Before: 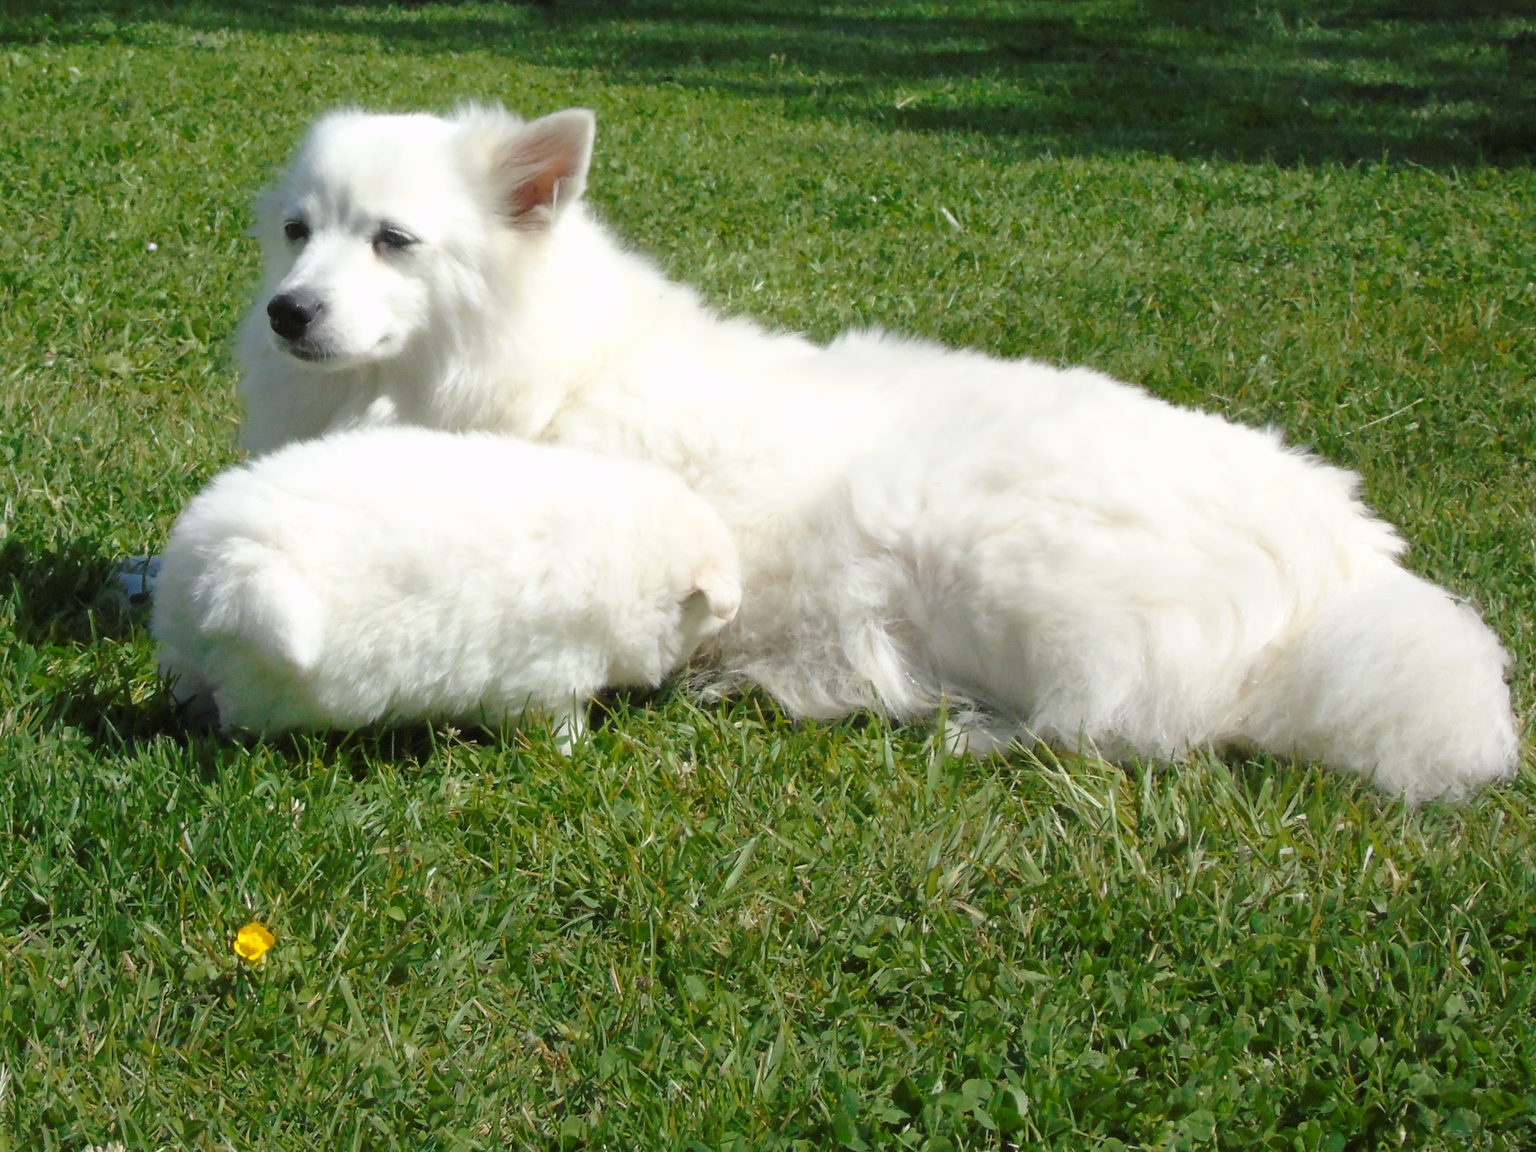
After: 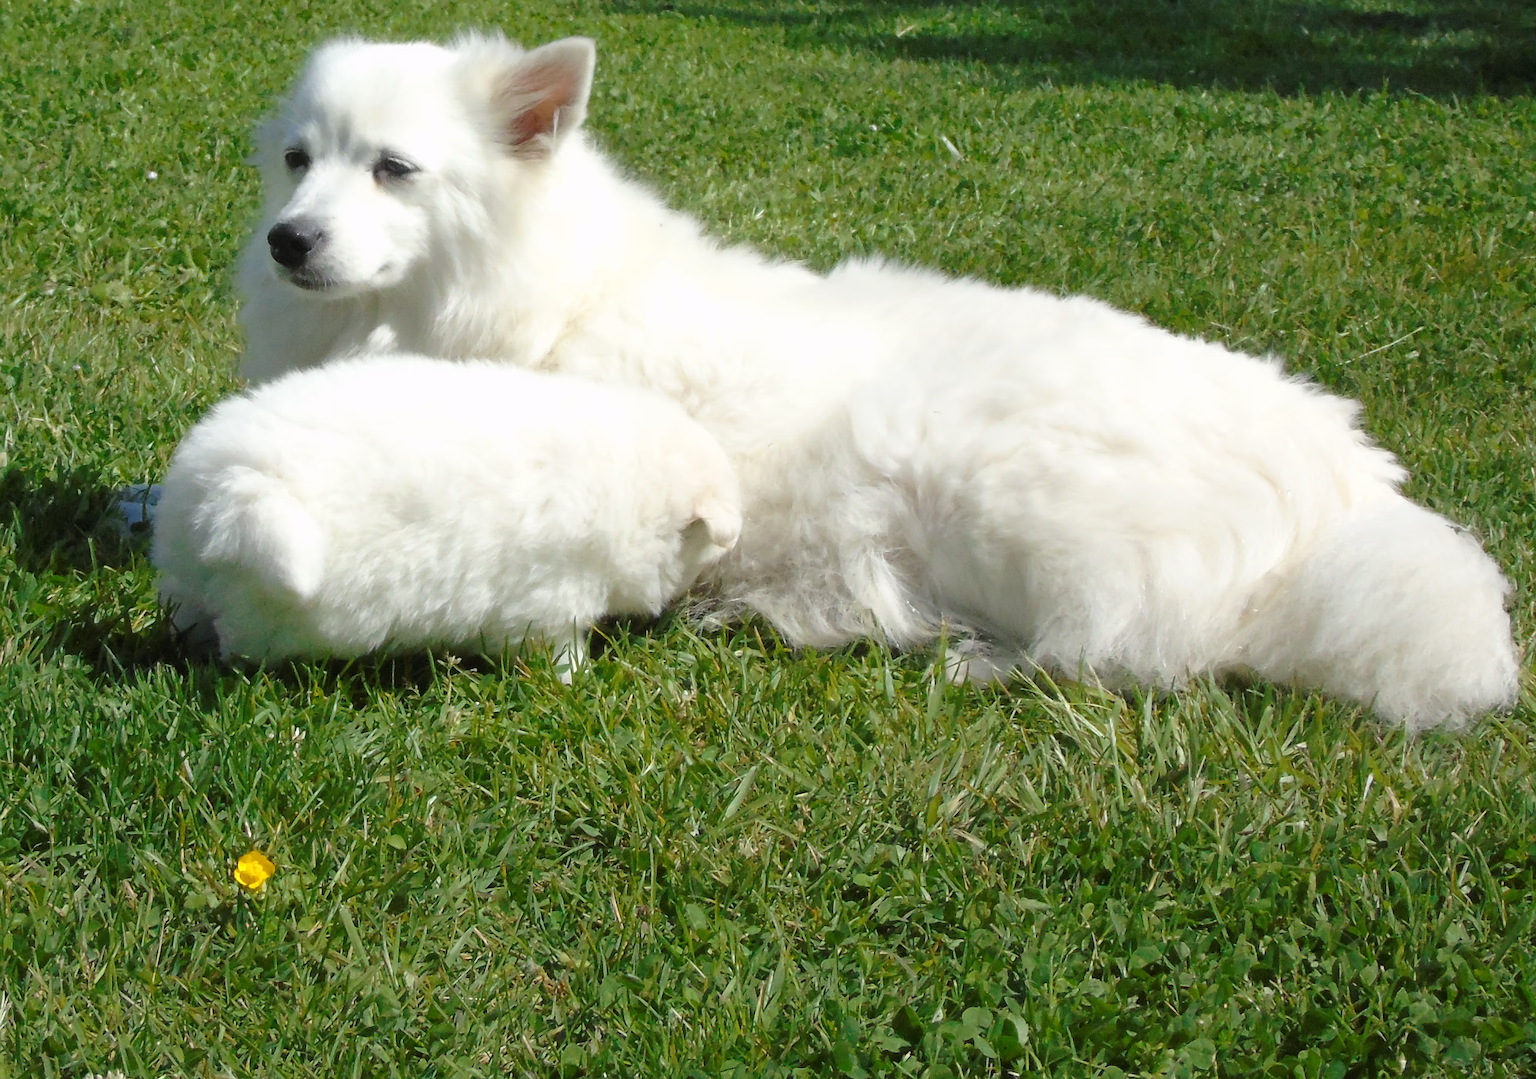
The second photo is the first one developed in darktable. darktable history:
crop and rotate: top 6.25%
rotate and perspective: automatic cropping original format, crop left 0, crop top 0
sharpen: radius 1.967
